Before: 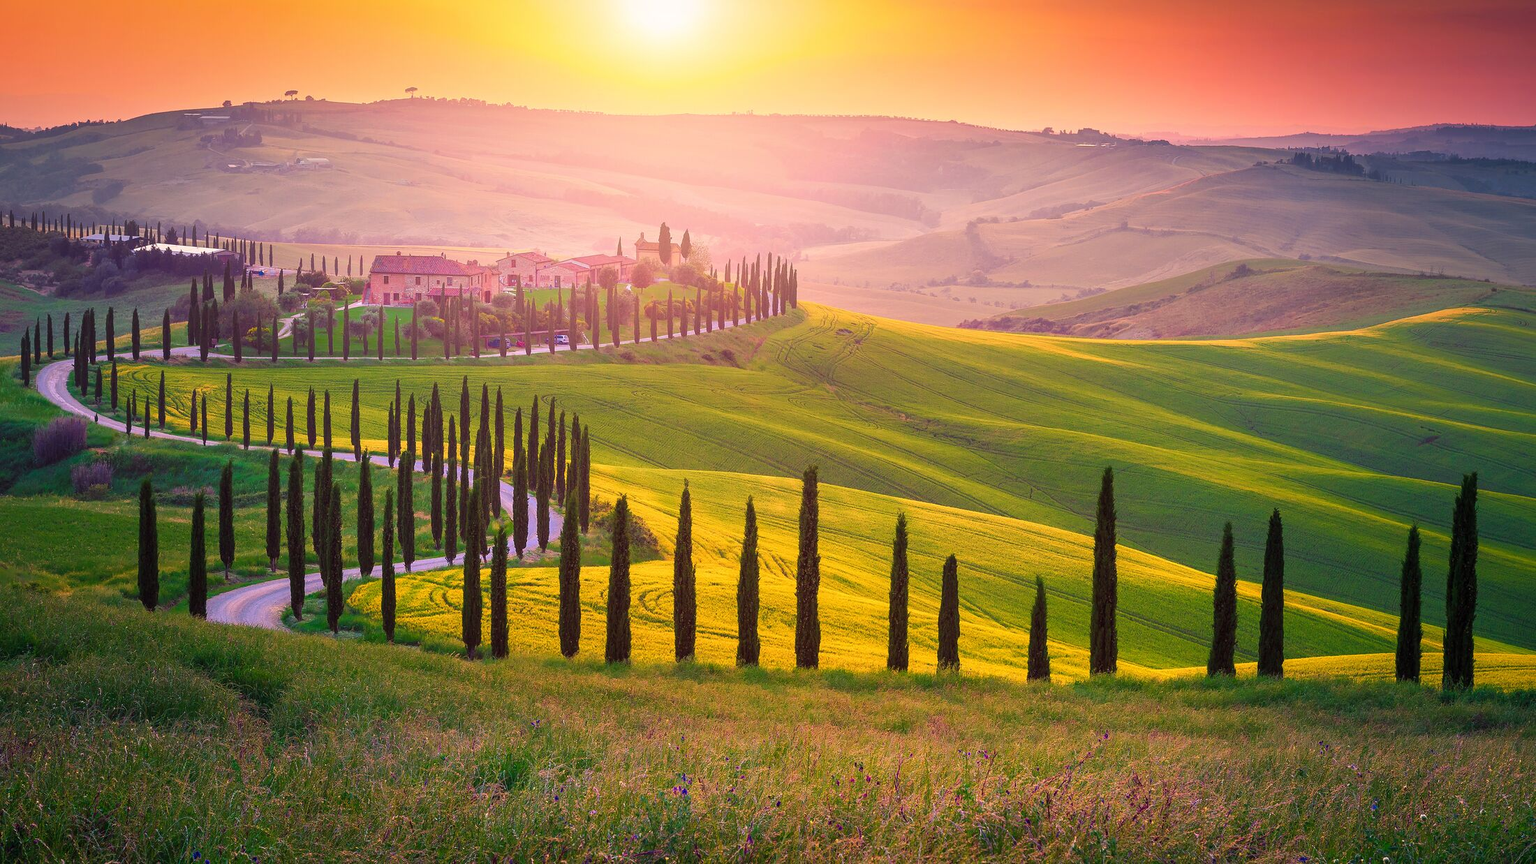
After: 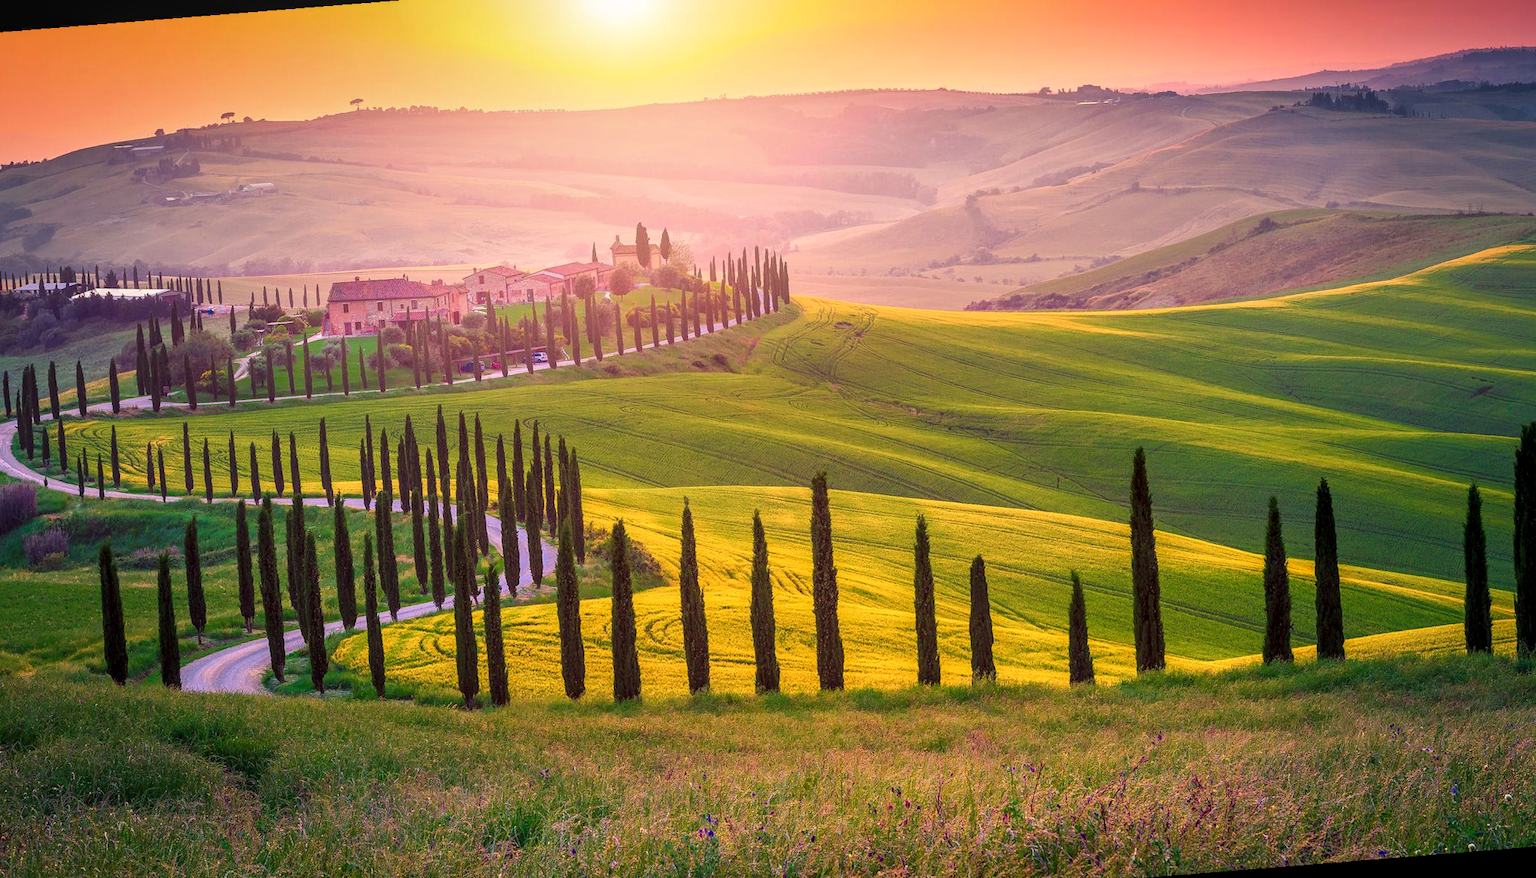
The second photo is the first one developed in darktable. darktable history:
rotate and perspective: rotation -4.57°, crop left 0.054, crop right 0.944, crop top 0.087, crop bottom 0.914
local contrast: on, module defaults
